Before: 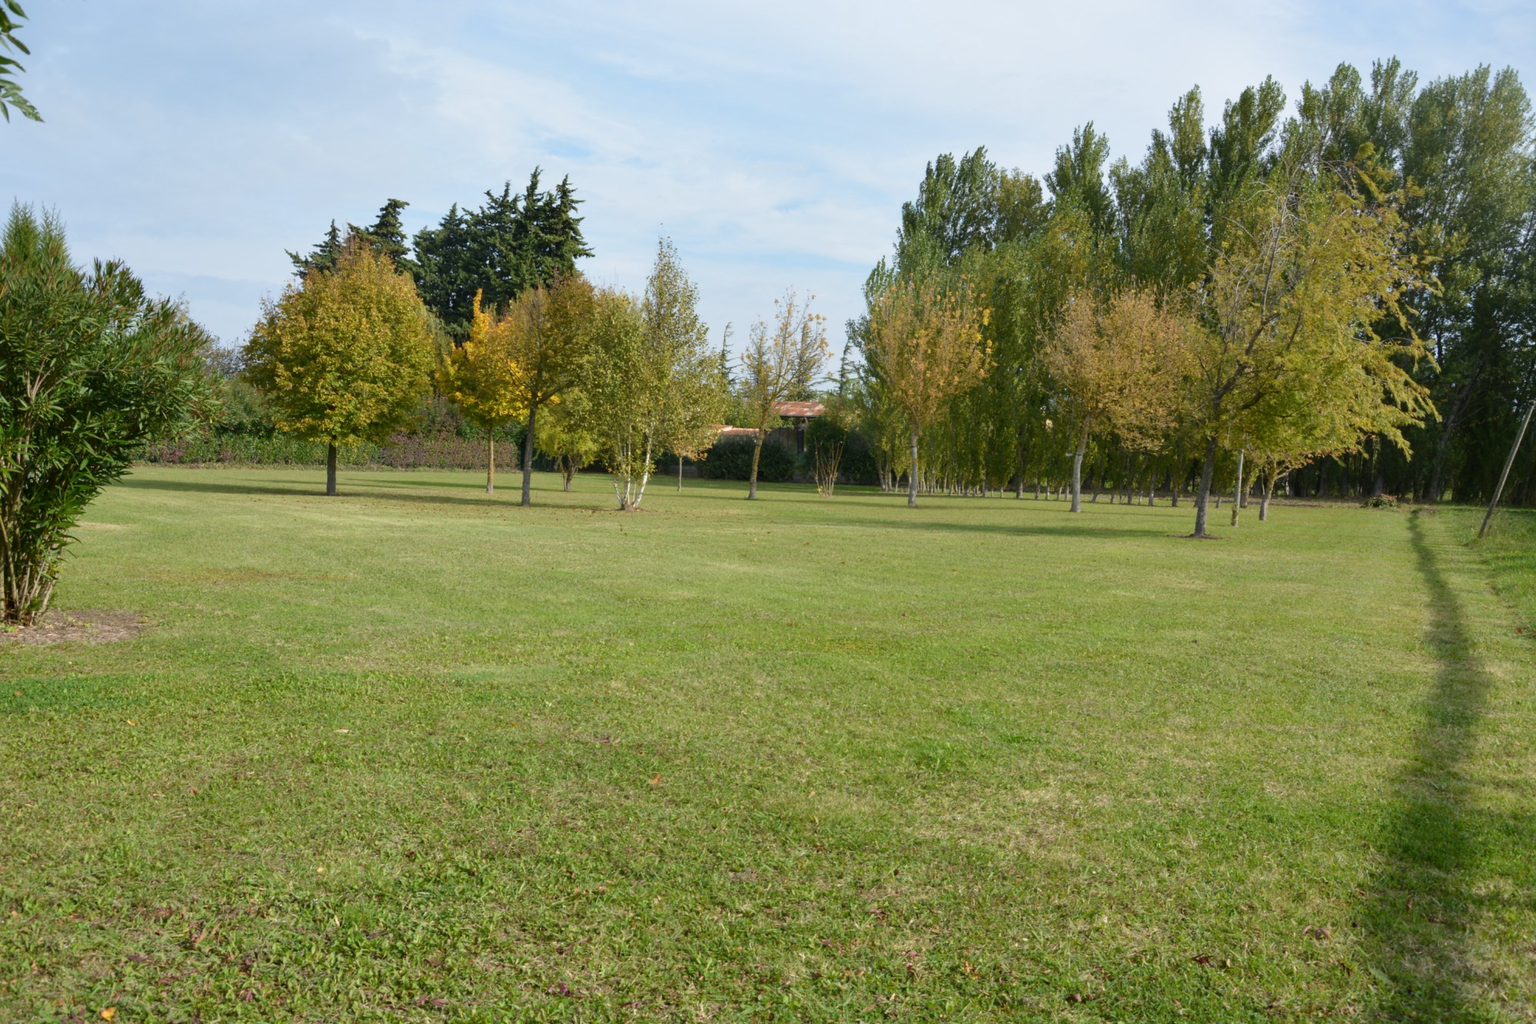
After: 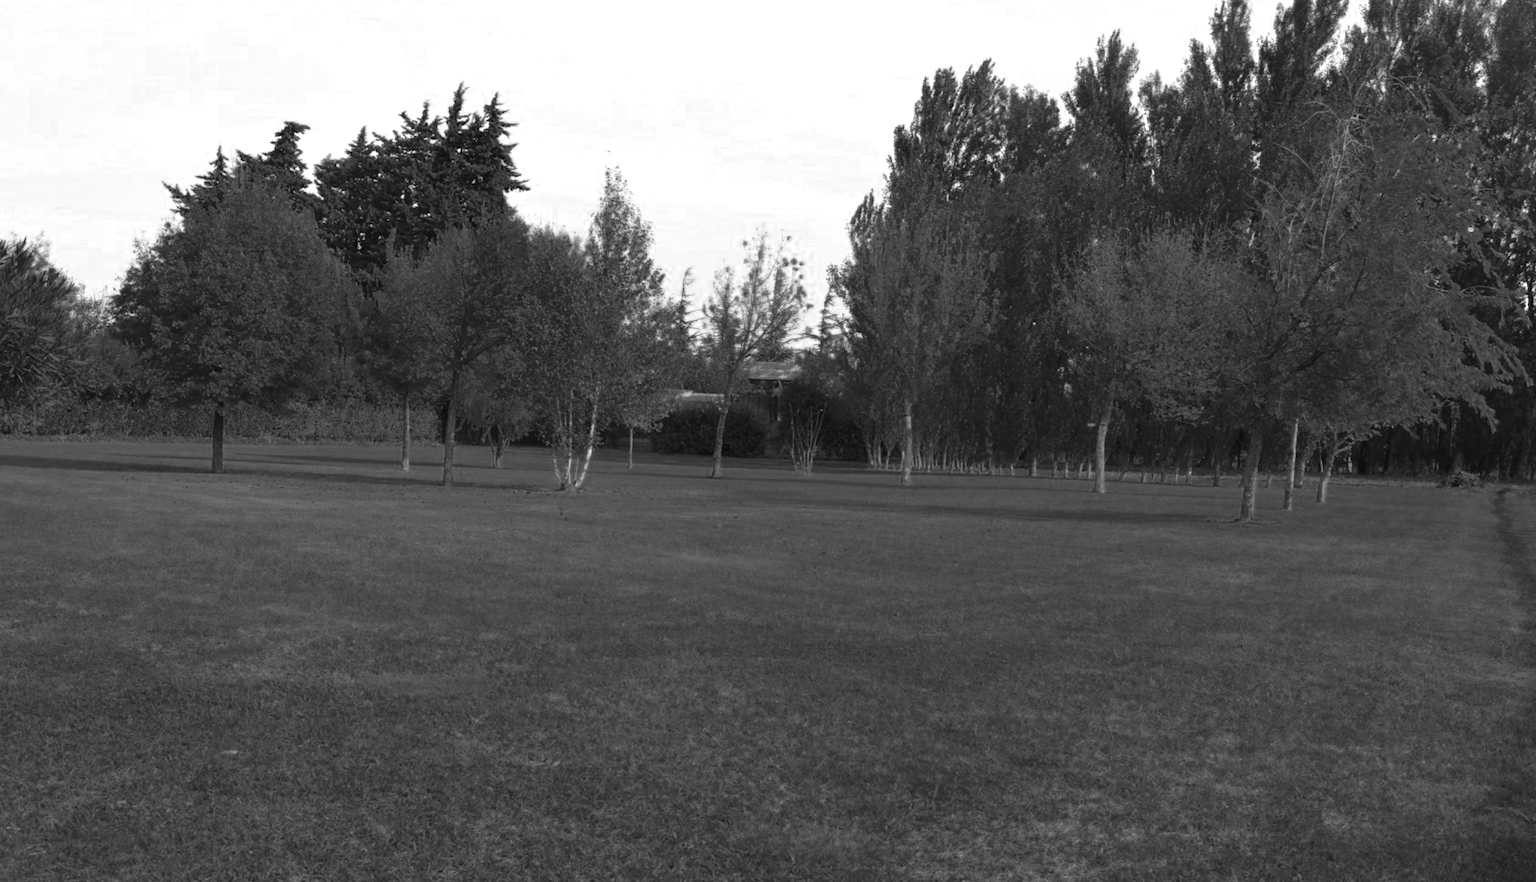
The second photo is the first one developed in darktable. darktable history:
crop and rotate: left 9.651%, top 9.46%, right 5.898%, bottom 17.777%
color zones: curves: ch0 [(0.287, 0.048) (0.493, 0.484) (0.737, 0.816)]; ch1 [(0, 0) (0.143, 0) (0.286, 0) (0.429, 0) (0.571, 0) (0.714, 0) (0.857, 0)]
